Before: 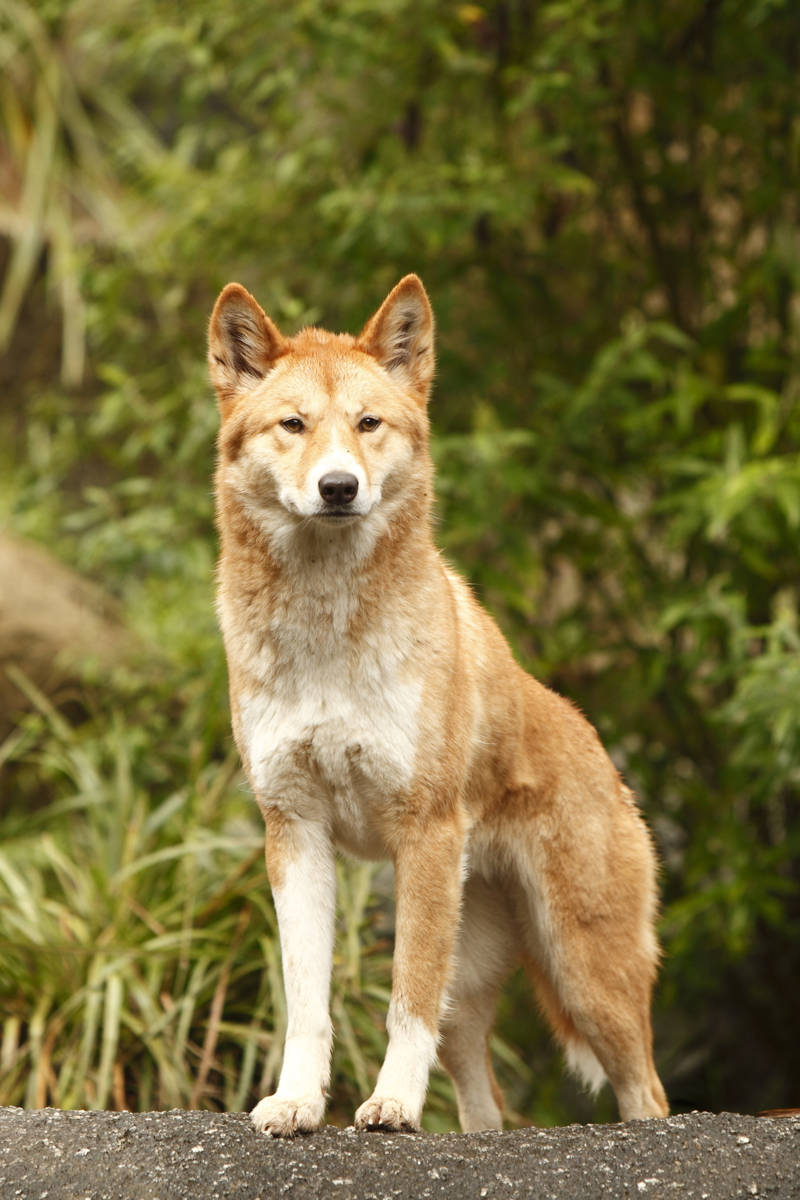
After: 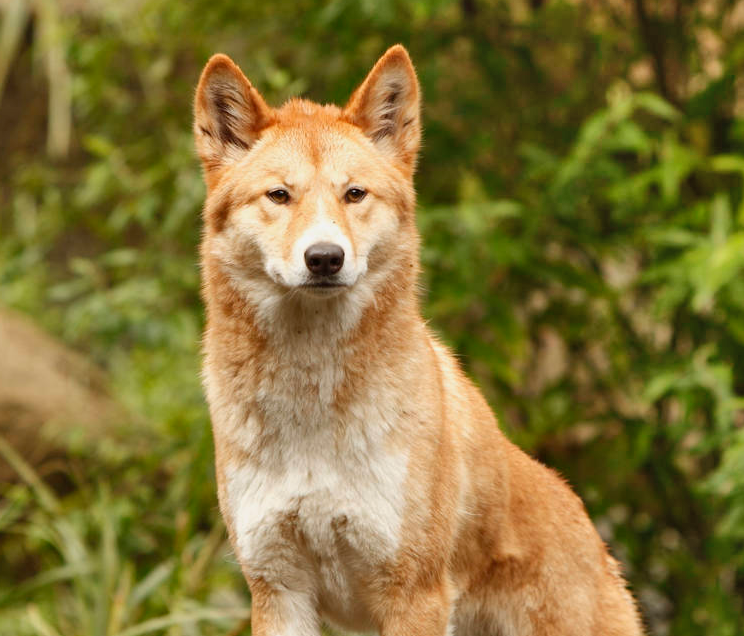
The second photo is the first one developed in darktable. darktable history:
exposure: exposure -0.155 EV, compensate highlight preservation false
crop: left 1.792%, top 19.104%, right 5.105%, bottom 27.833%
shadows and highlights: shadows 76.62, highlights -60.8, soften with gaussian
